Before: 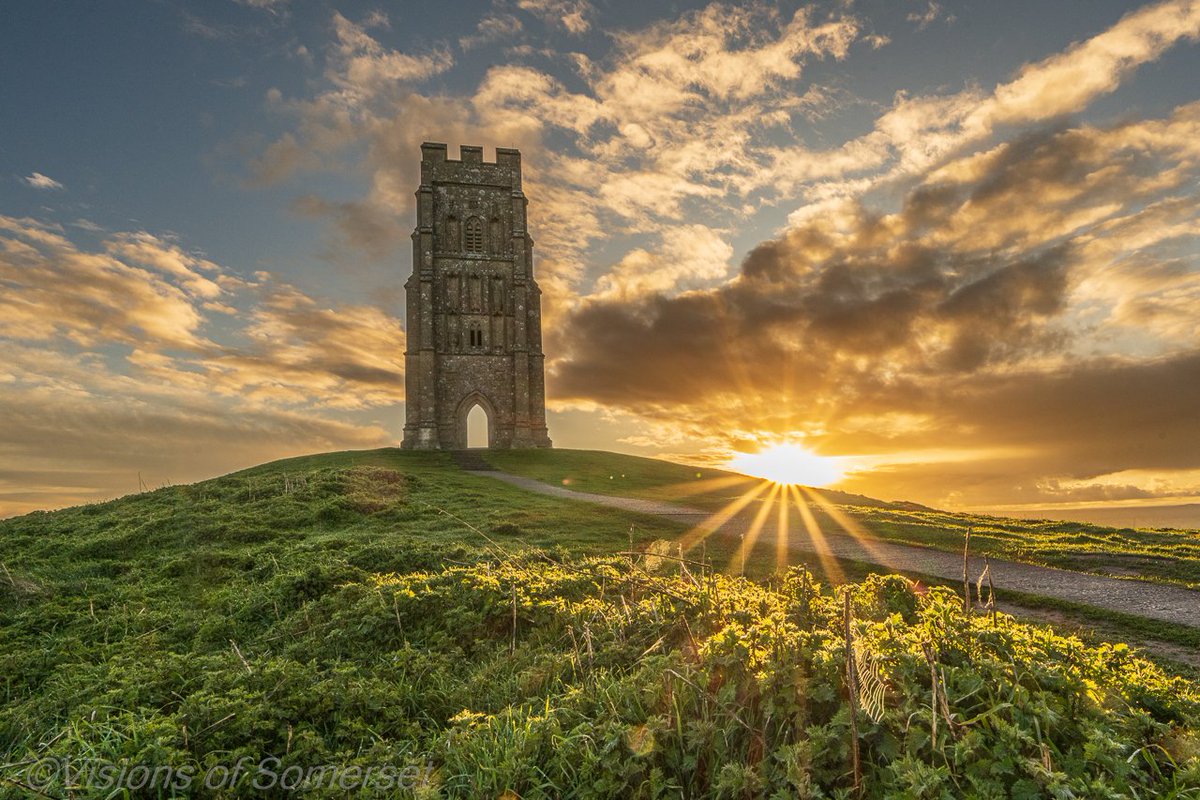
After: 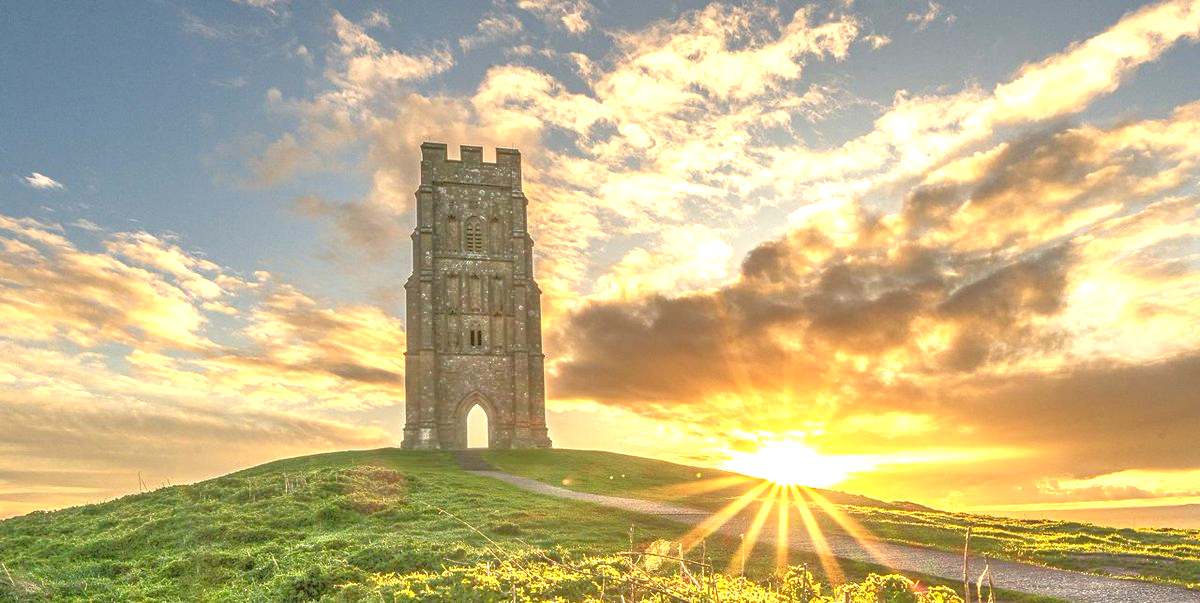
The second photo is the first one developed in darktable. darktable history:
crop: bottom 24.52%
tone equalizer: -7 EV 0.146 EV, -6 EV 0.628 EV, -5 EV 1.14 EV, -4 EV 1.35 EV, -3 EV 1.15 EV, -2 EV 0.6 EV, -1 EV 0.147 EV
exposure: exposure 1.151 EV, compensate highlight preservation false
